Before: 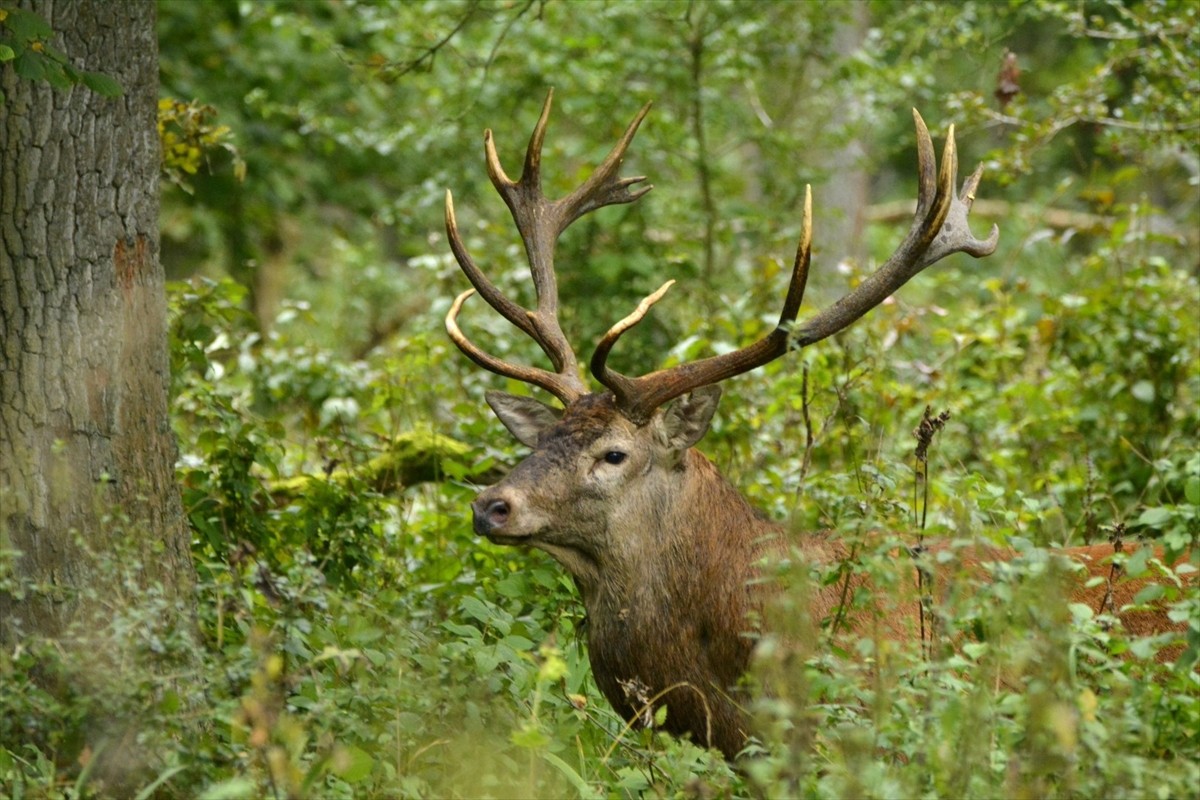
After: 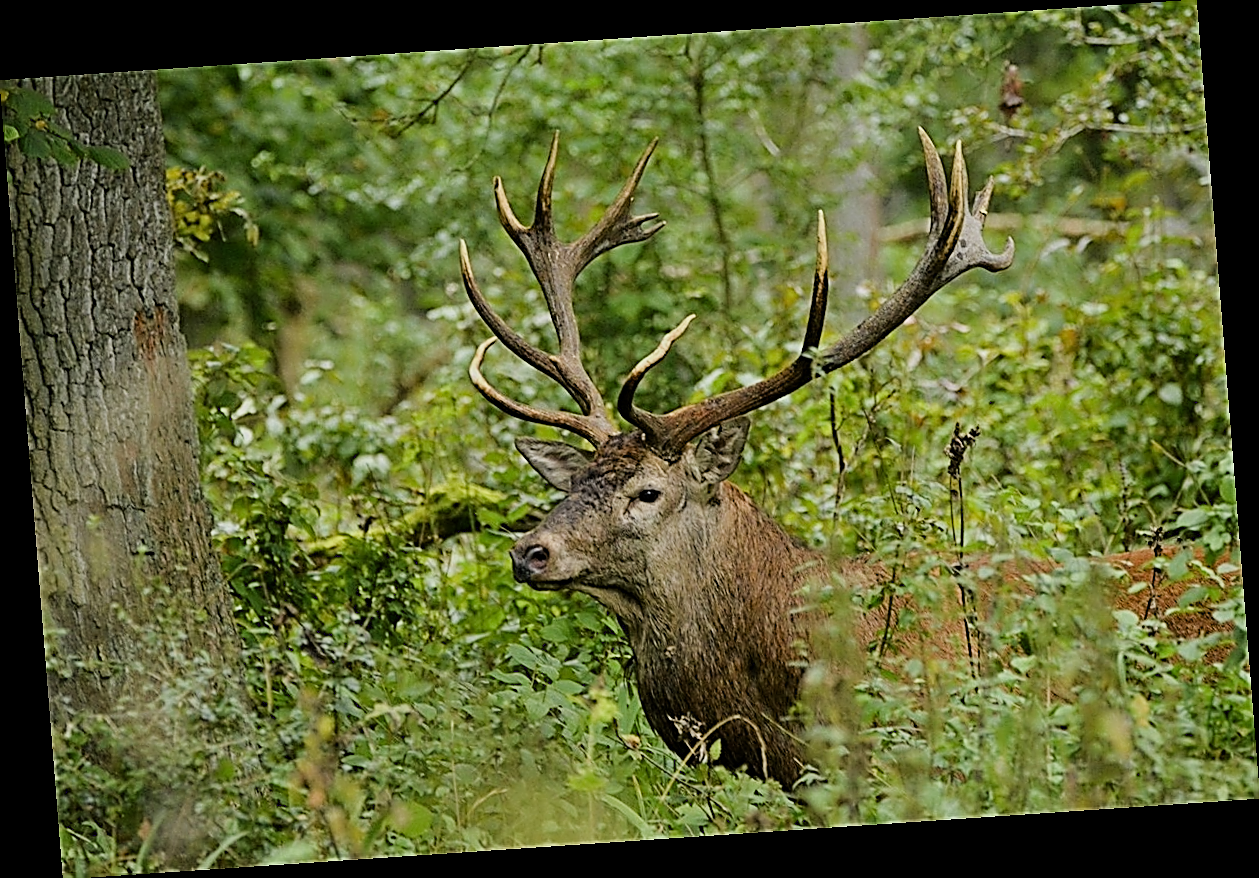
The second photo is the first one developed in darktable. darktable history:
tone equalizer: on, module defaults
sharpen: amount 2
rotate and perspective: rotation -4.2°, shear 0.006, automatic cropping off
filmic rgb: black relative exposure -7.65 EV, white relative exposure 4.56 EV, hardness 3.61
